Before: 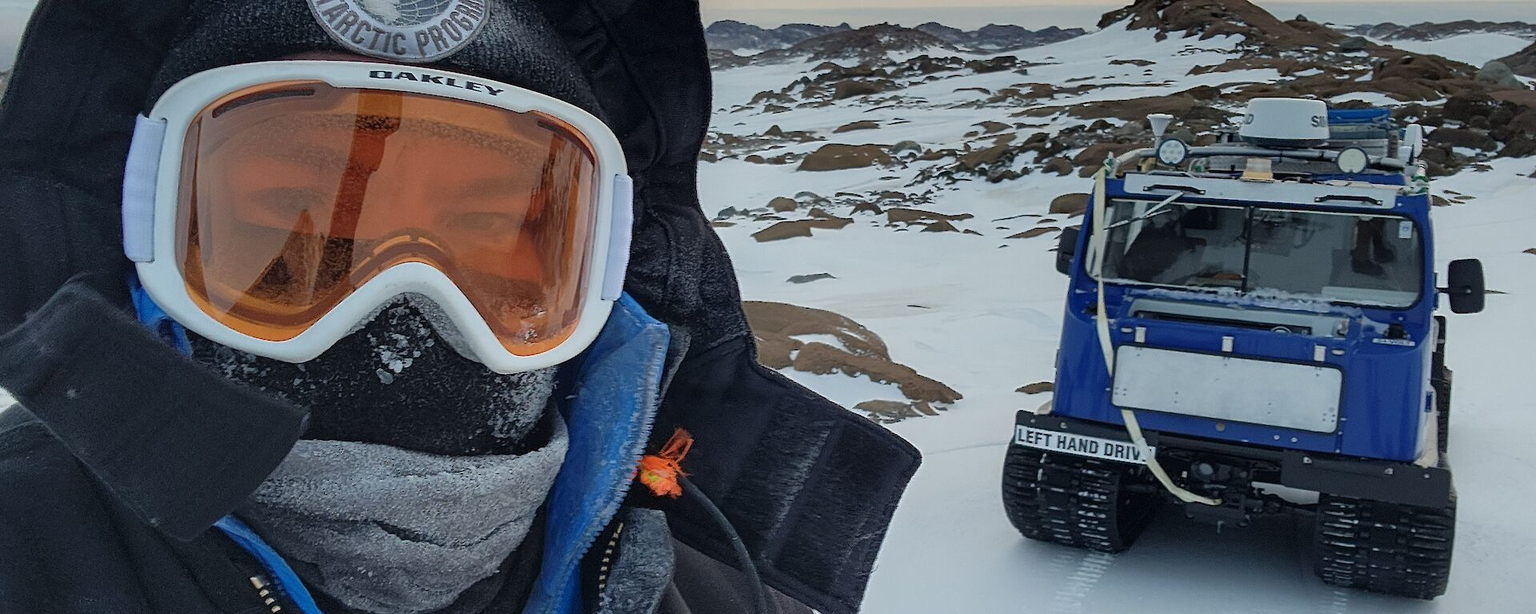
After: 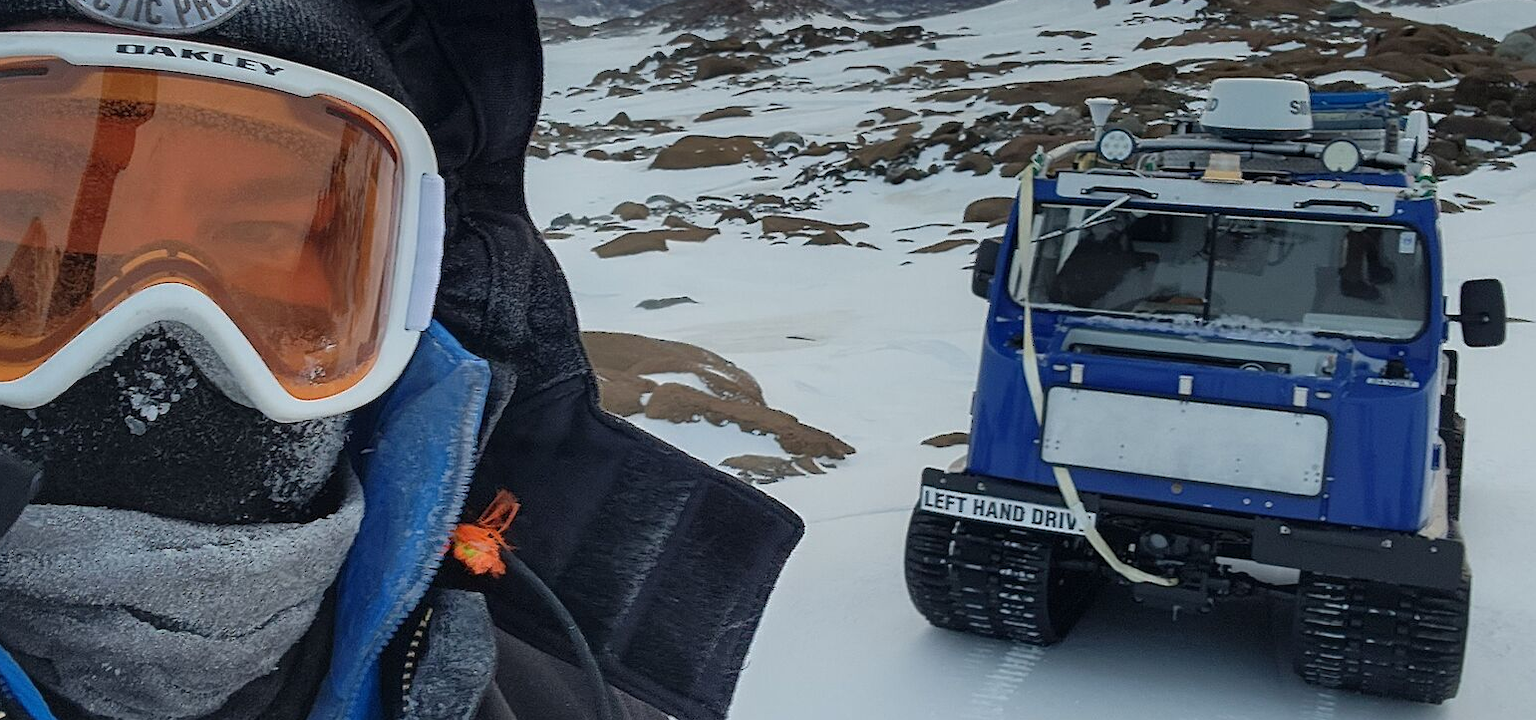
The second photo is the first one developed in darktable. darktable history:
crop and rotate: left 18.012%, top 5.731%, right 1.694%
